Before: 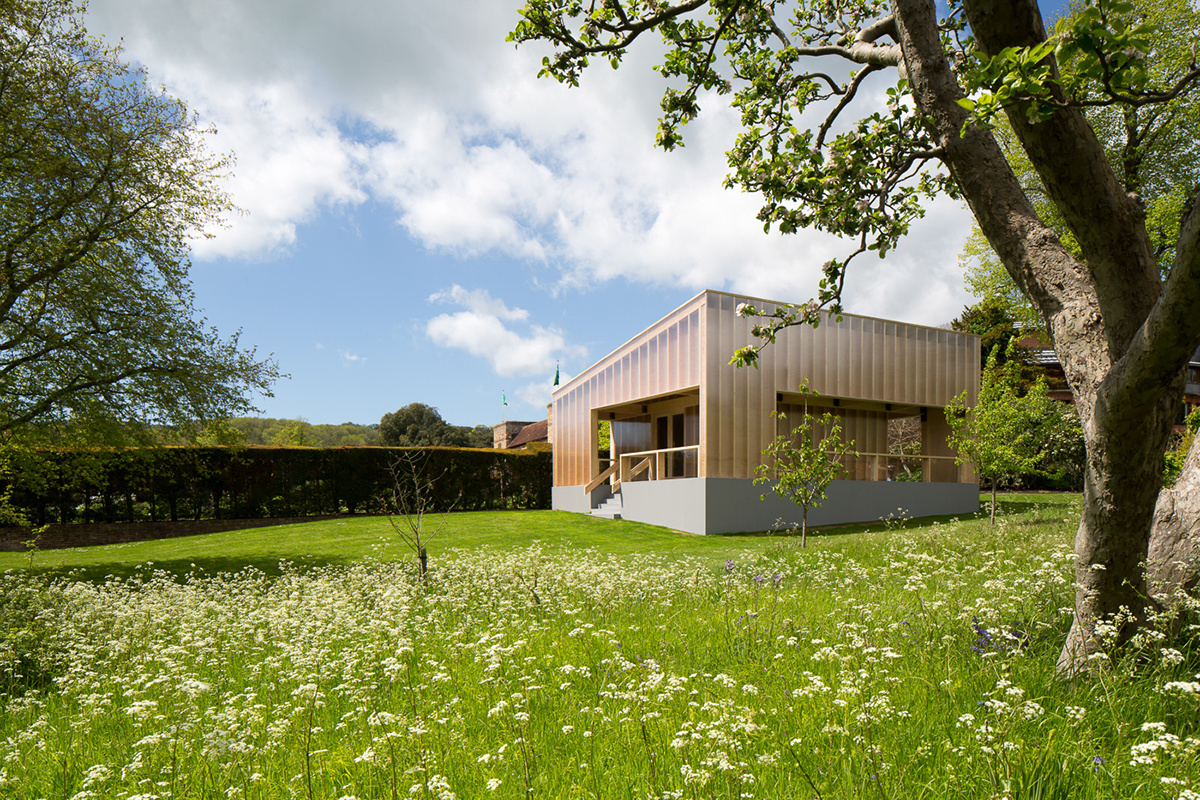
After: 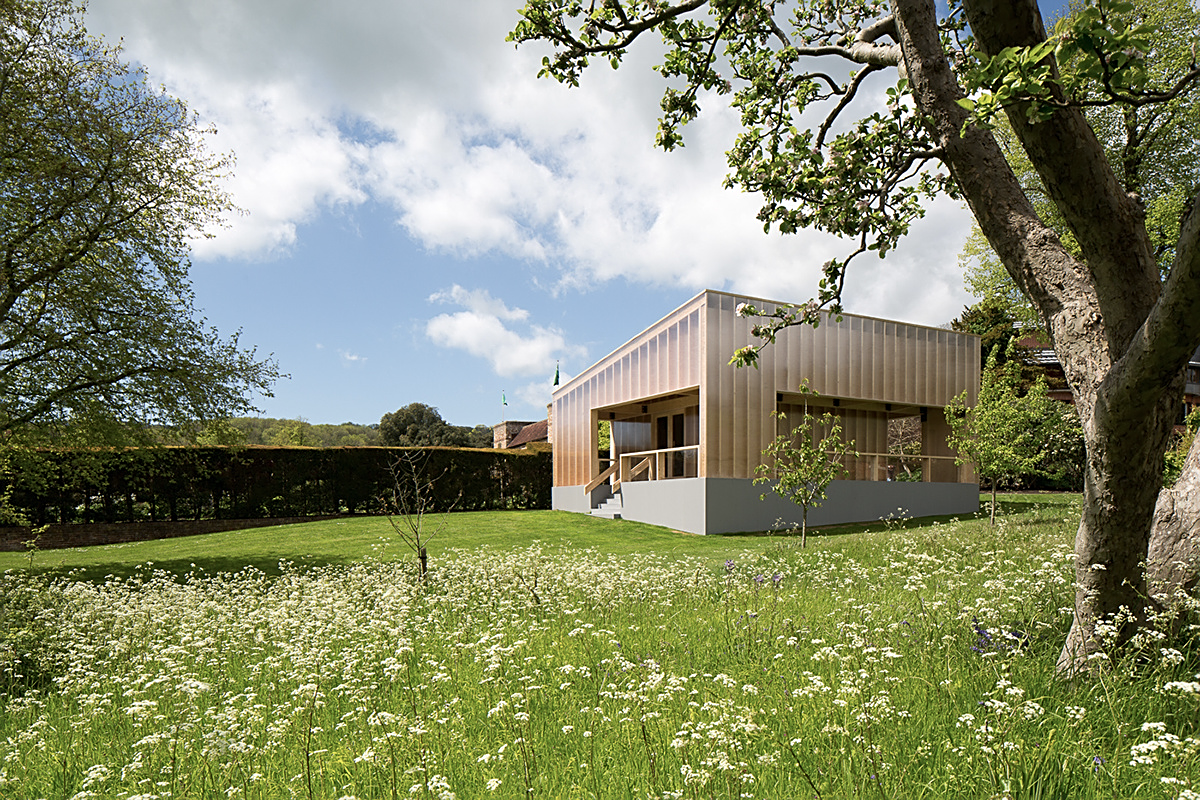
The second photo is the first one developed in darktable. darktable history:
sharpen: on, module defaults
color balance rgb: linear chroma grading › global chroma -15.935%, perceptual saturation grading › global saturation 0.352%, global vibrance 8.265%
